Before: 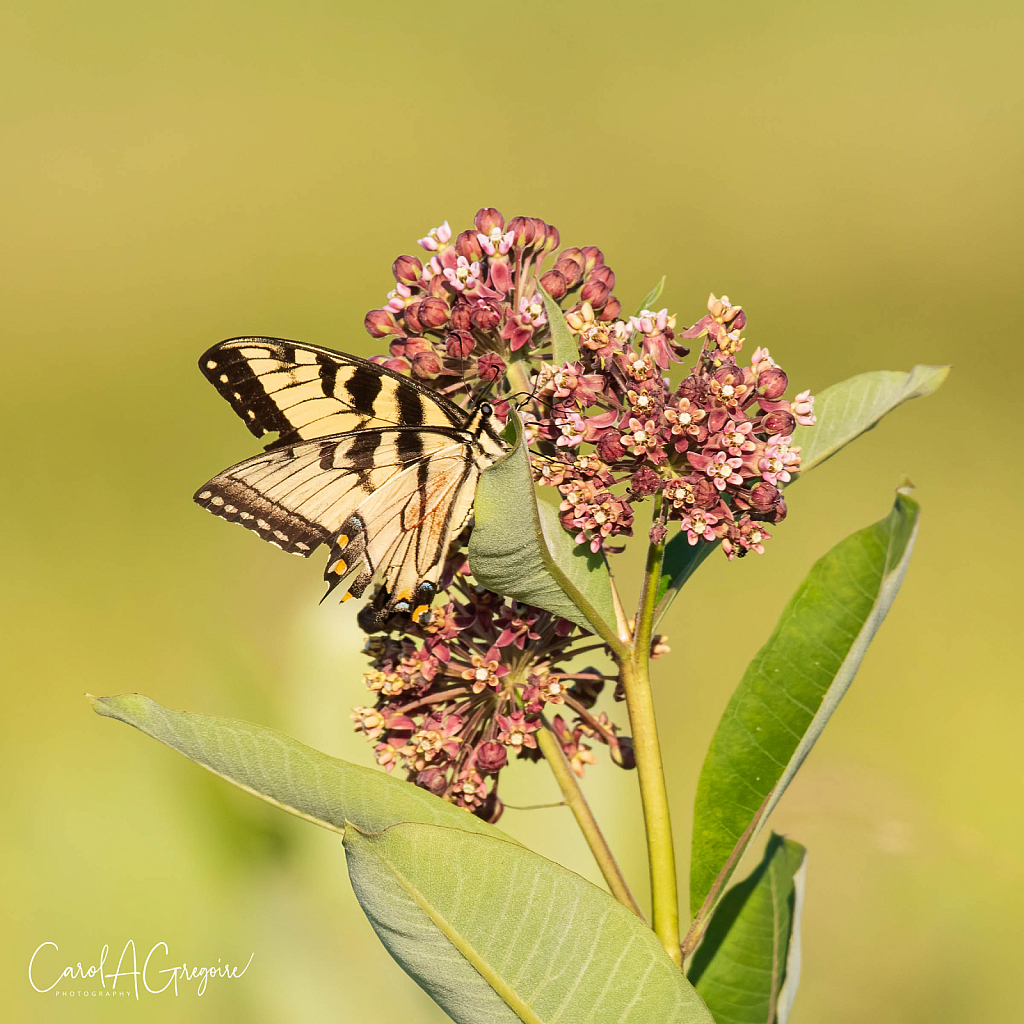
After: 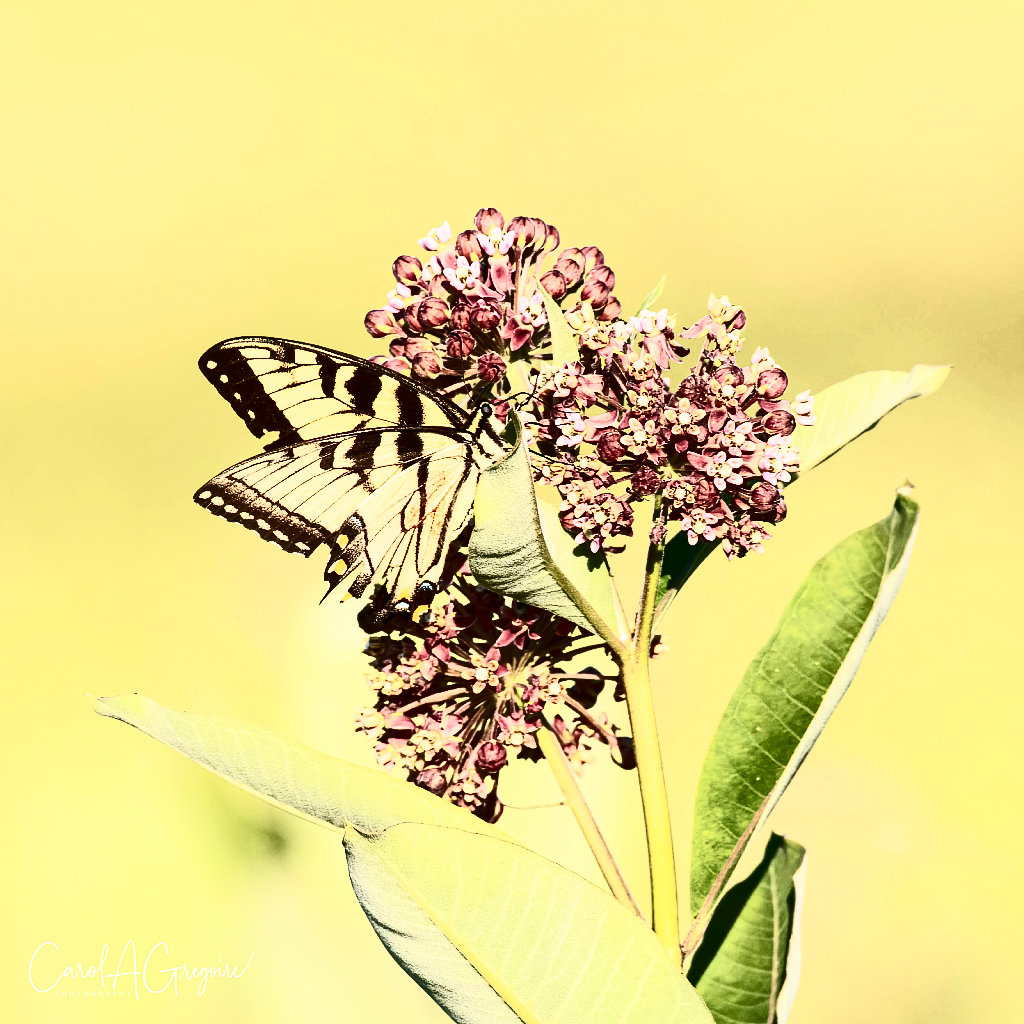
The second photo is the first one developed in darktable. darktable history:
exposure: exposure -0.152 EV, compensate exposure bias true, compensate highlight preservation false
contrast brightness saturation: contrast 0.923, brightness 0.195
